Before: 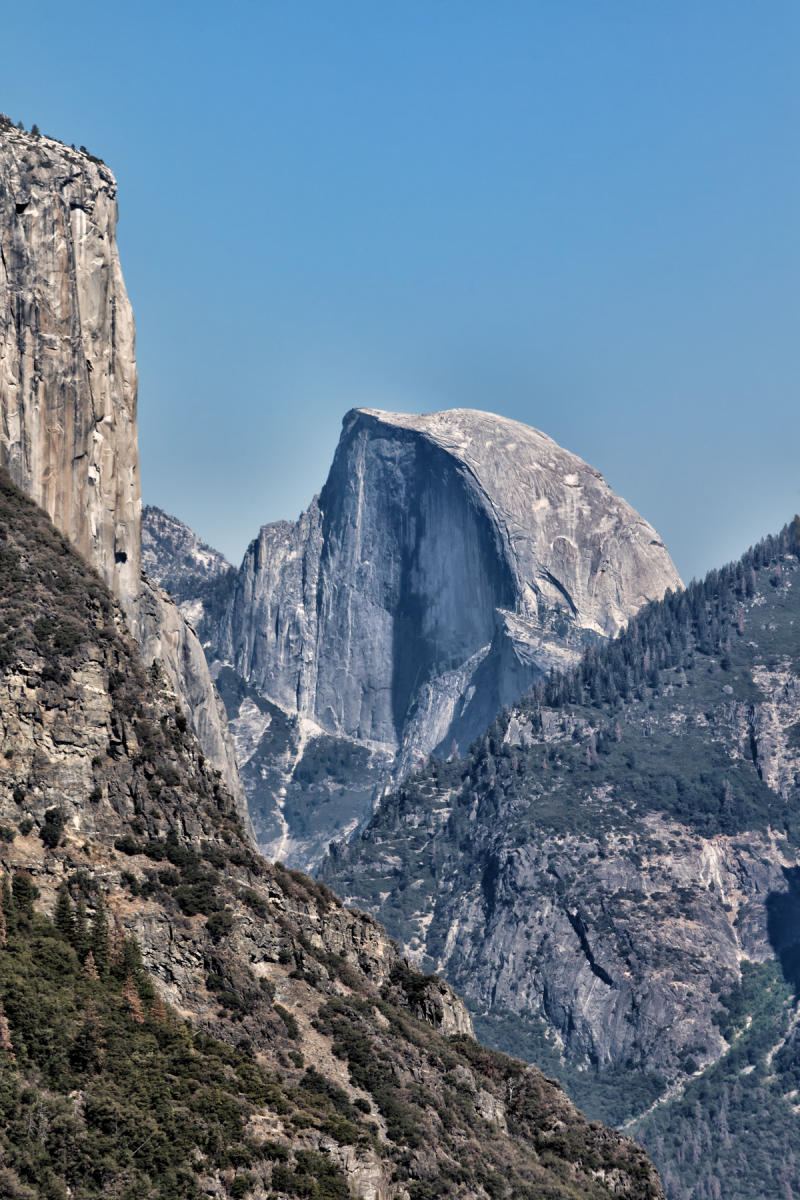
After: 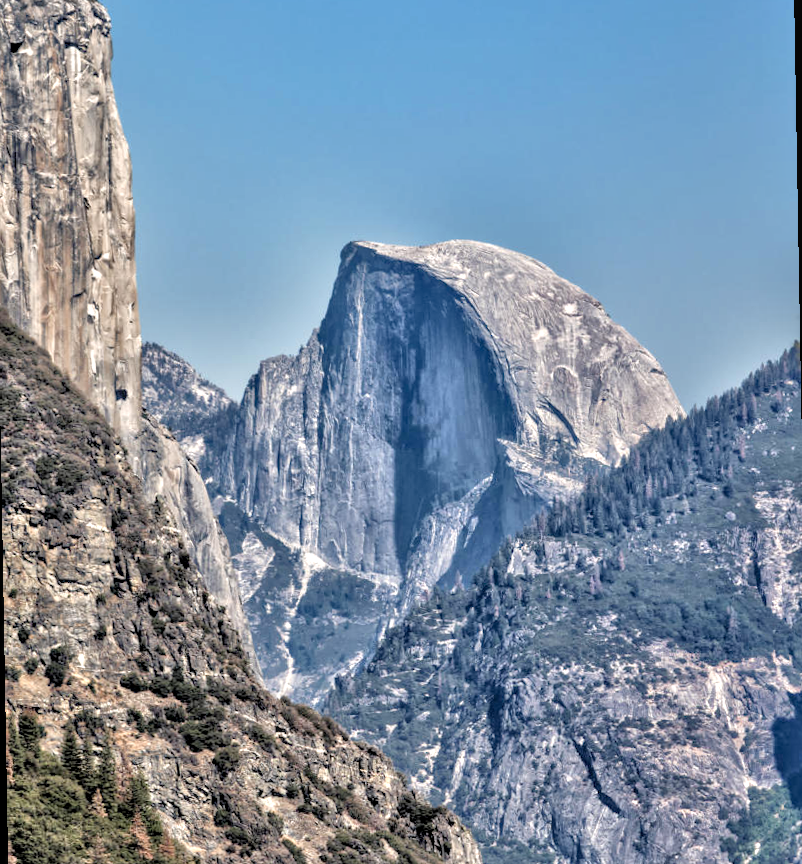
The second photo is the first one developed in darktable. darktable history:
tone equalizer: -7 EV 0.15 EV, -6 EV 0.6 EV, -5 EV 1.15 EV, -4 EV 1.33 EV, -3 EV 1.15 EV, -2 EV 0.6 EV, -1 EV 0.15 EV, mask exposure compensation -0.5 EV
local contrast: detail 130%
rotate and perspective: rotation -1°, crop left 0.011, crop right 0.989, crop top 0.025, crop bottom 0.975
crop and rotate: top 12.5%, bottom 12.5%
